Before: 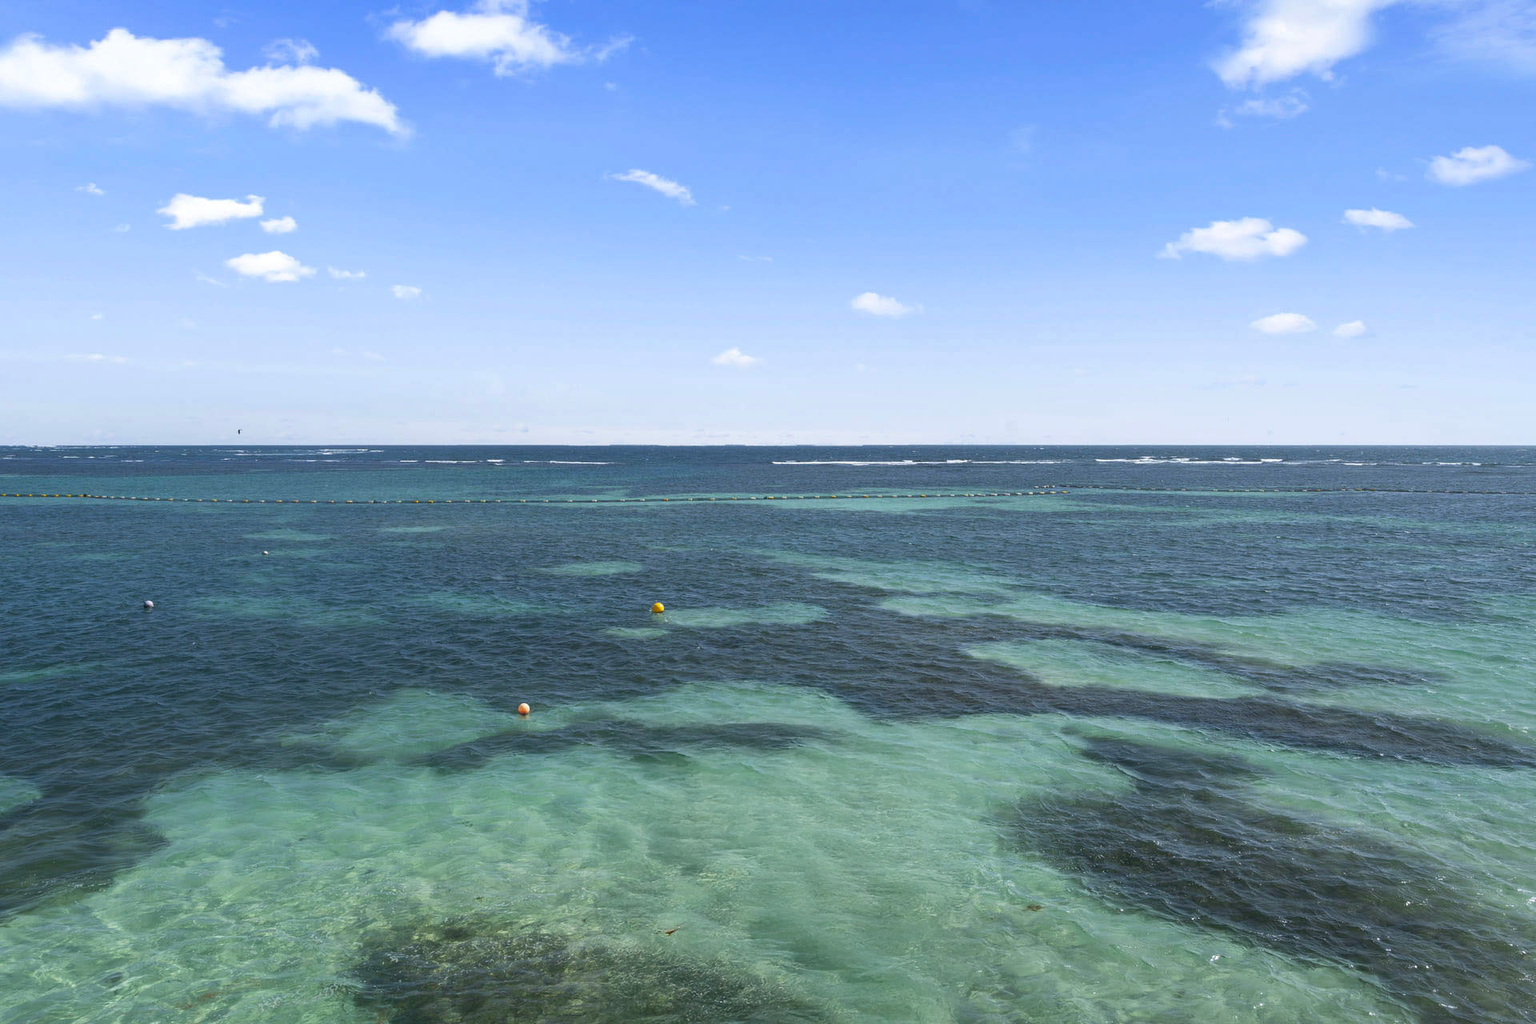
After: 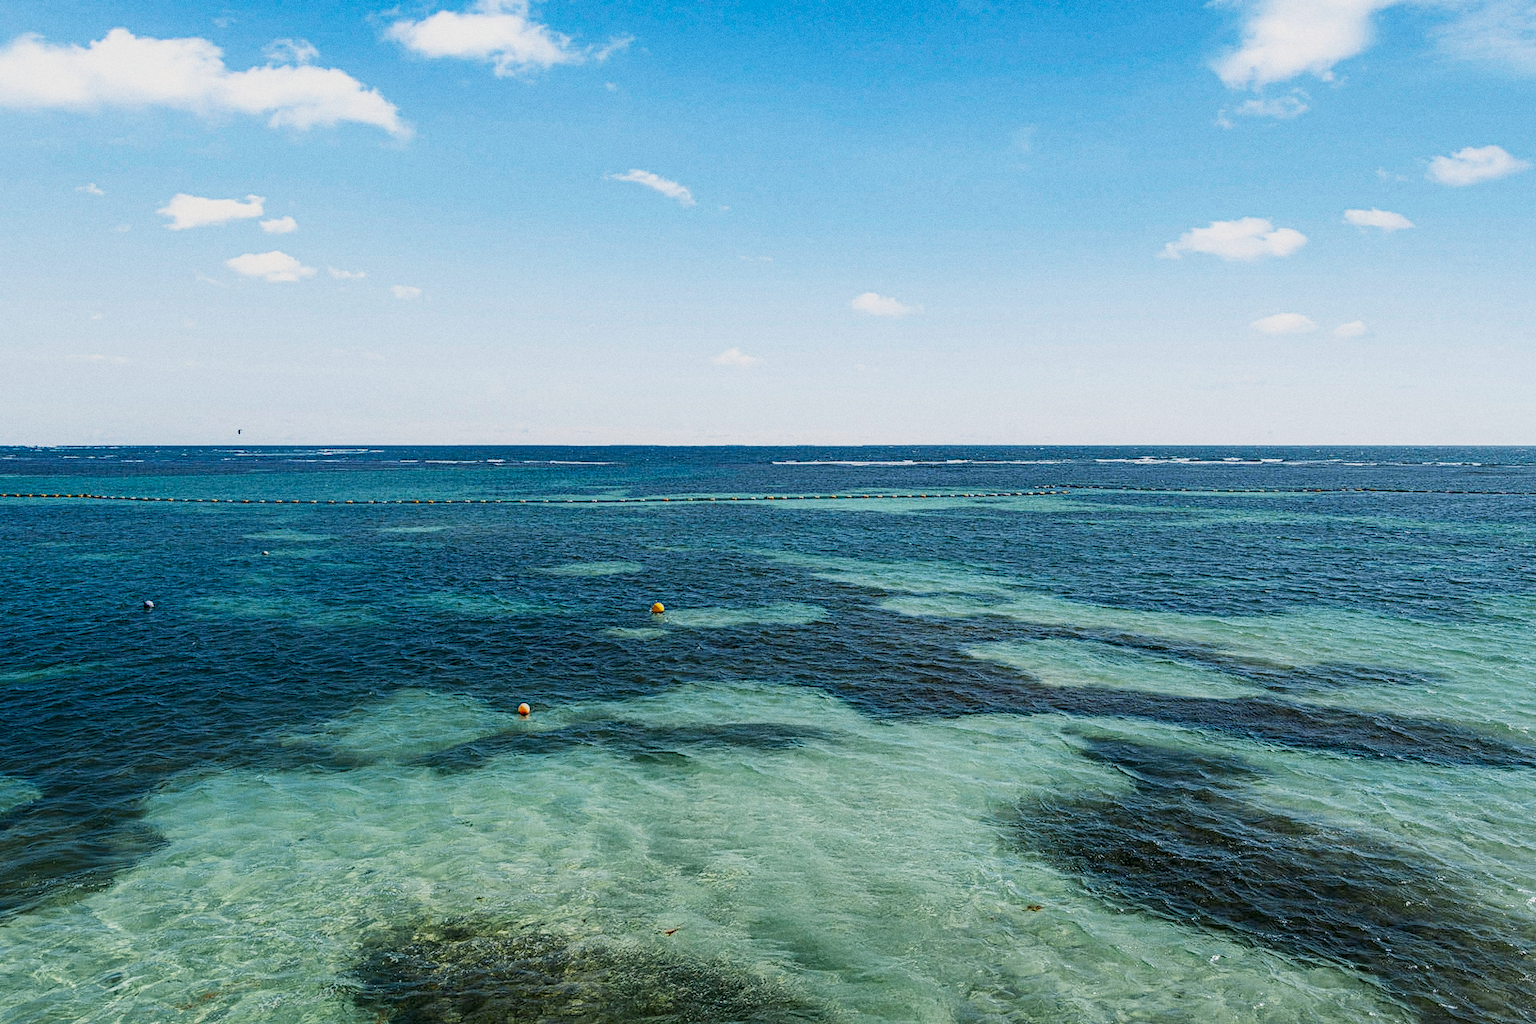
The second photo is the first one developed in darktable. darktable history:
diffuse or sharpen "_builtin_sharpen demosaicing | AA filter": edge sensitivity 1, 1st order anisotropy 100%, 2nd order anisotropy 100%, 3rd order anisotropy 100%, 4th order anisotropy 100%, 1st order speed -25%, 2nd order speed -25%, 3rd order speed -25%, 4th order speed -25%
diffuse or sharpen "bloom 10%": radius span 32, 1st order speed 50%, 2nd order speed 50%, 3rd order speed 50%, 4th order speed 50% | blend: blend mode normal, opacity 10%; mask: uniform (no mask)
grain "film": coarseness 0.09 ISO
color balance rgb: shadows lift › chroma 2%, shadows lift › hue 50°, power › hue 60°, highlights gain › chroma 1%, highlights gain › hue 60°, global offset › luminance 0.25%, global vibrance 30%
sigmoid: contrast 1.8, skew -0.2, preserve hue 0%, red attenuation 0.1, red rotation 0.035, green attenuation 0.1, green rotation -0.017, blue attenuation 0.15, blue rotation -0.052, base primaries Rec2020
color equalizer: saturation › orange 1.04, saturation › green 0.92, saturation › blue 1.05, hue › red 2.4, hue › yellow -4.8, hue › green 2.4, brightness › red 0.927, brightness › orange 1.04, brightness › yellow 1.04, brightness › green 0.9, brightness › cyan 0.953, brightness › blue 0.92, brightness › lavender 0.98, brightness › magenta 0.98 | blend: blend mode normal, opacity 100%; mask: uniform (no mask)
rgb primaries: red hue 0.035, red purity 1.1, green hue 0.017, blue hue -0.087, blue purity 1.1
local contrast: on, module defaults
contrast equalizer: y [[0.5, 0.486, 0.447, 0.446, 0.489, 0.5], [0.5 ×6], [0.5 ×6], [0 ×6], [0 ×6]]
